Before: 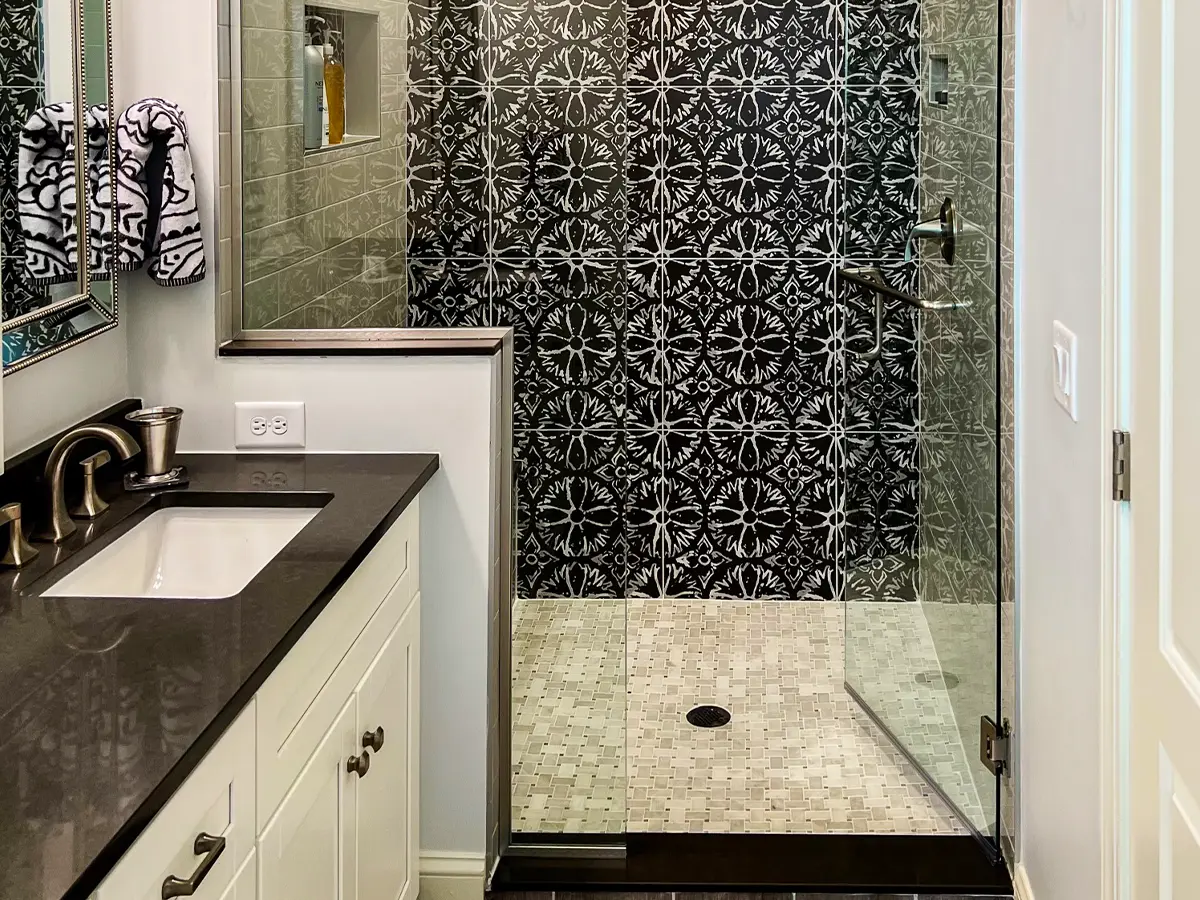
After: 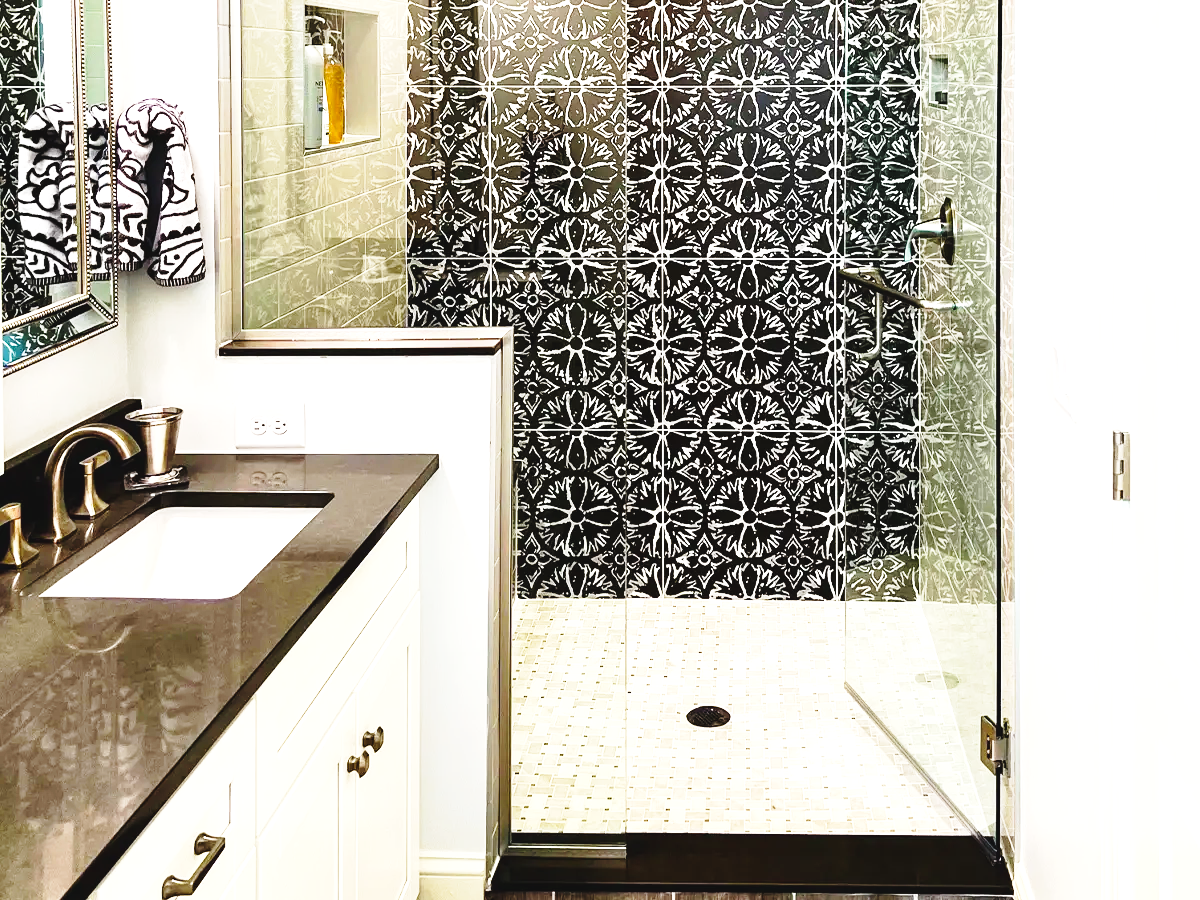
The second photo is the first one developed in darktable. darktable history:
tone curve: curves: ch0 [(0, 0.046) (0.04, 0.074) (0.831, 0.861) (1, 1)]; ch1 [(0, 0) (0.146, 0.159) (0.338, 0.365) (0.417, 0.455) (0.489, 0.486) (0.504, 0.502) (0.529, 0.537) (0.563, 0.567) (1, 1)]; ch2 [(0, 0) (0.307, 0.298) (0.388, 0.375) (0.443, 0.456) (0.485, 0.492) (0.544, 0.525) (1, 1)], preserve colors none
exposure: exposure 0.943 EV, compensate highlight preservation false
base curve: curves: ch0 [(0, 0) (0.028, 0.03) (0.121, 0.232) (0.46, 0.748) (0.859, 0.968) (1, 1)], preserve colors none
